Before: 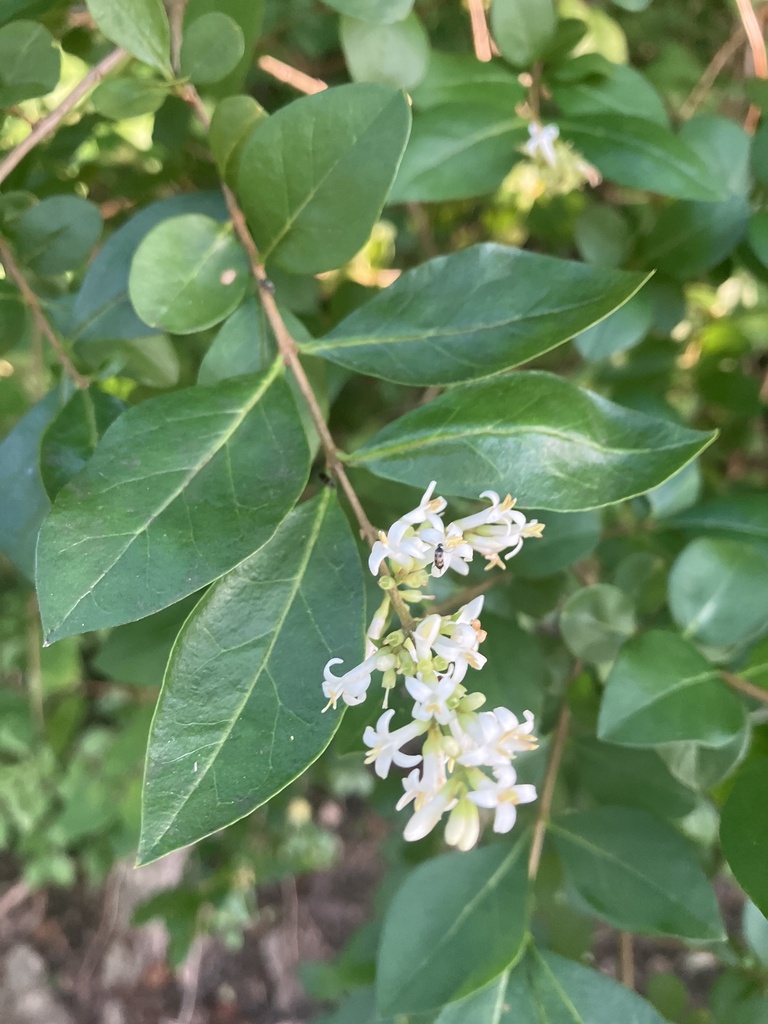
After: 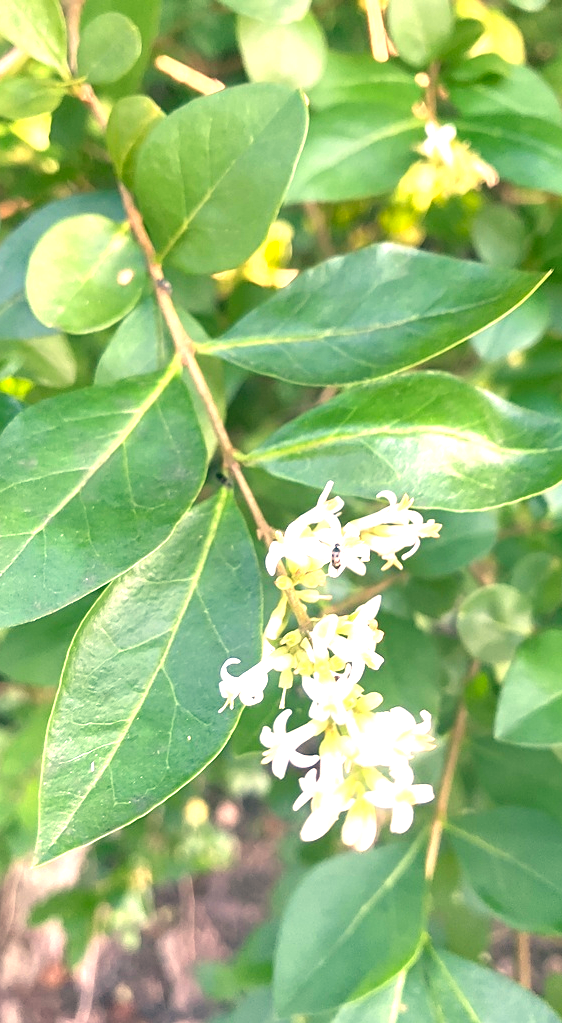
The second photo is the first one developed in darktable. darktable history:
sharpen: amount 0.202
exposure: black level correction 0, exposure 1.2 EV, compensate exposure bias true, compensate highlight preservation false
color correction: highlights a* 10.34, highlights b* 14.16, shadows a* -10.04, shadows b* -14.99
crop: left 13.529%, right 13.272%
